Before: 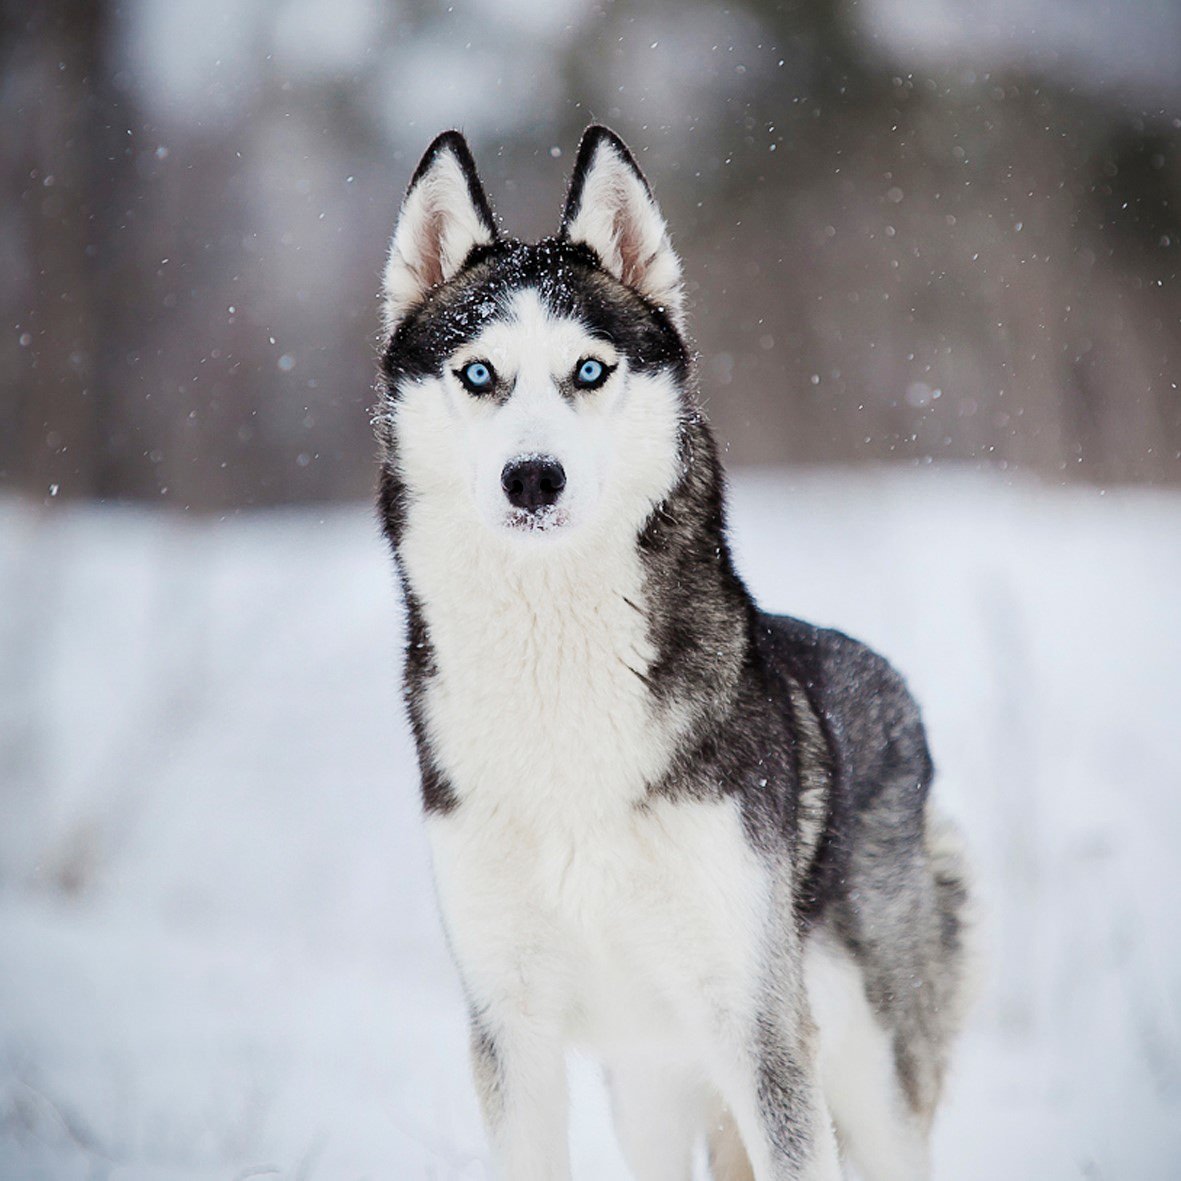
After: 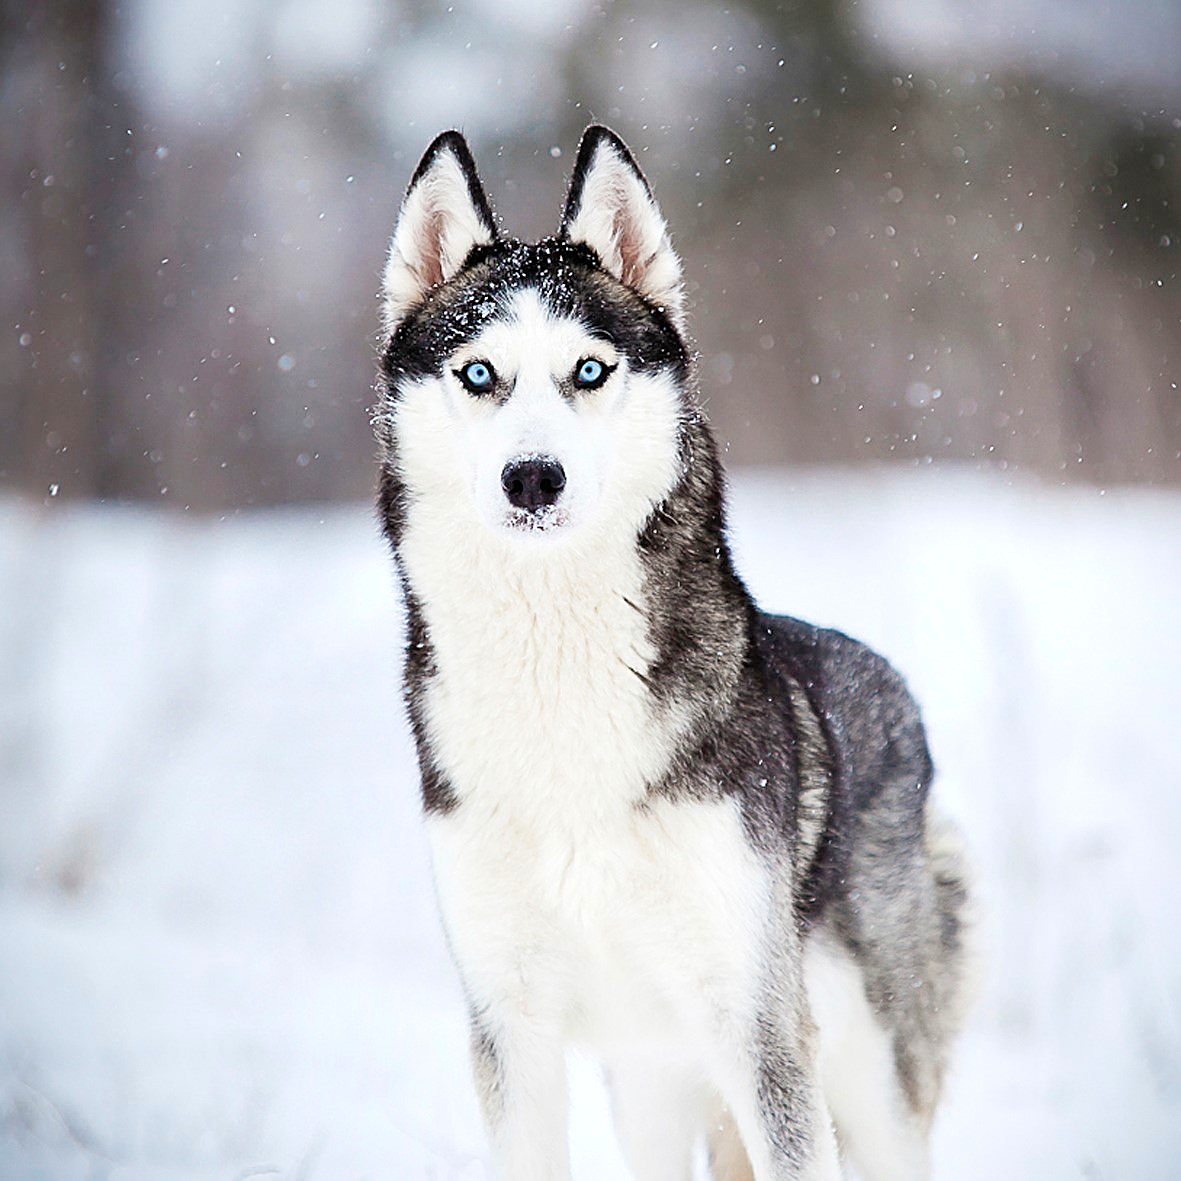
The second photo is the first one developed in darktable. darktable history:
levels: levels [0, 0.435, 0.917]
sharpen: on, module defaults
